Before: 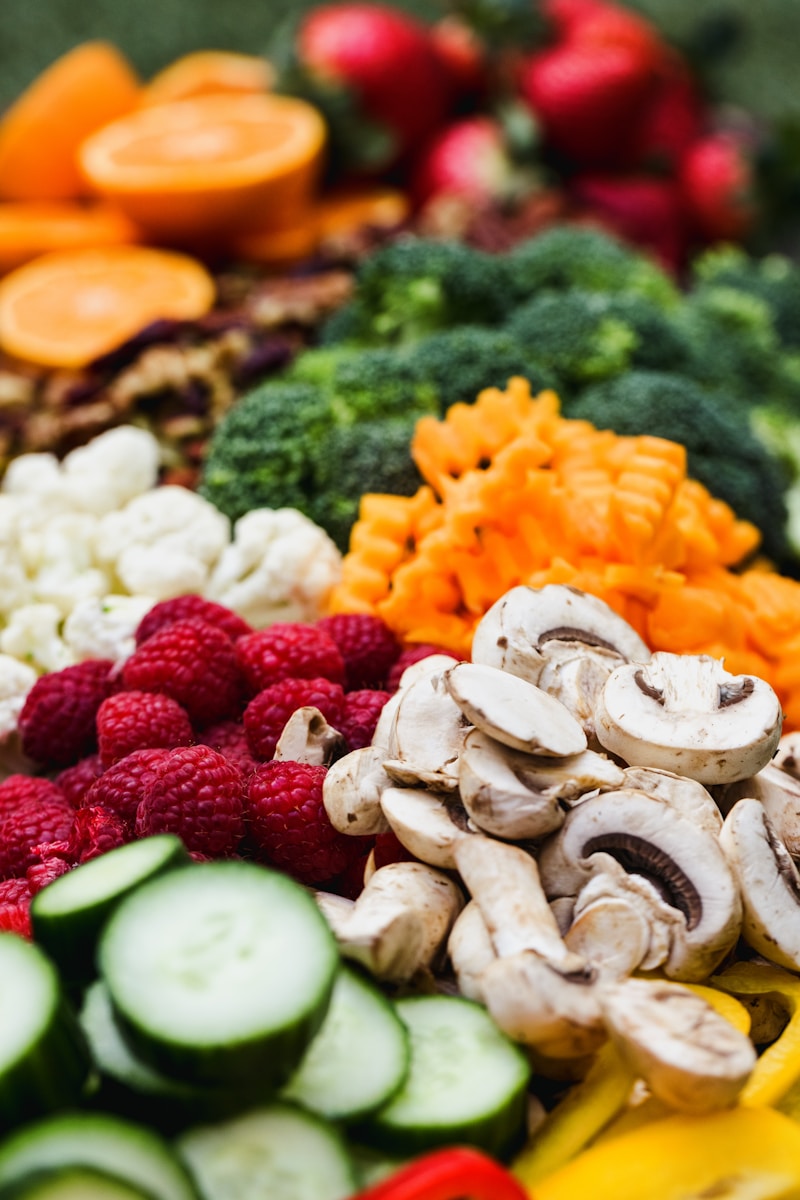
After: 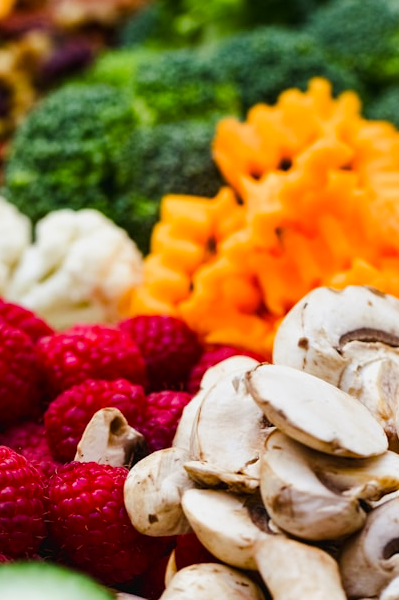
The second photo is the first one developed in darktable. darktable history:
color balance rgb: linear chroma grading › shadows 19.44%, linear chroma grading › highlights 3.42%, linear chroma grading › mid-tones 10.16%
color contrast: green-magenta contrast 1.1, blue-yellow contrast 1.1, unbound 0
crop: left 25%, top 25%, right 25%, bottom 25%
